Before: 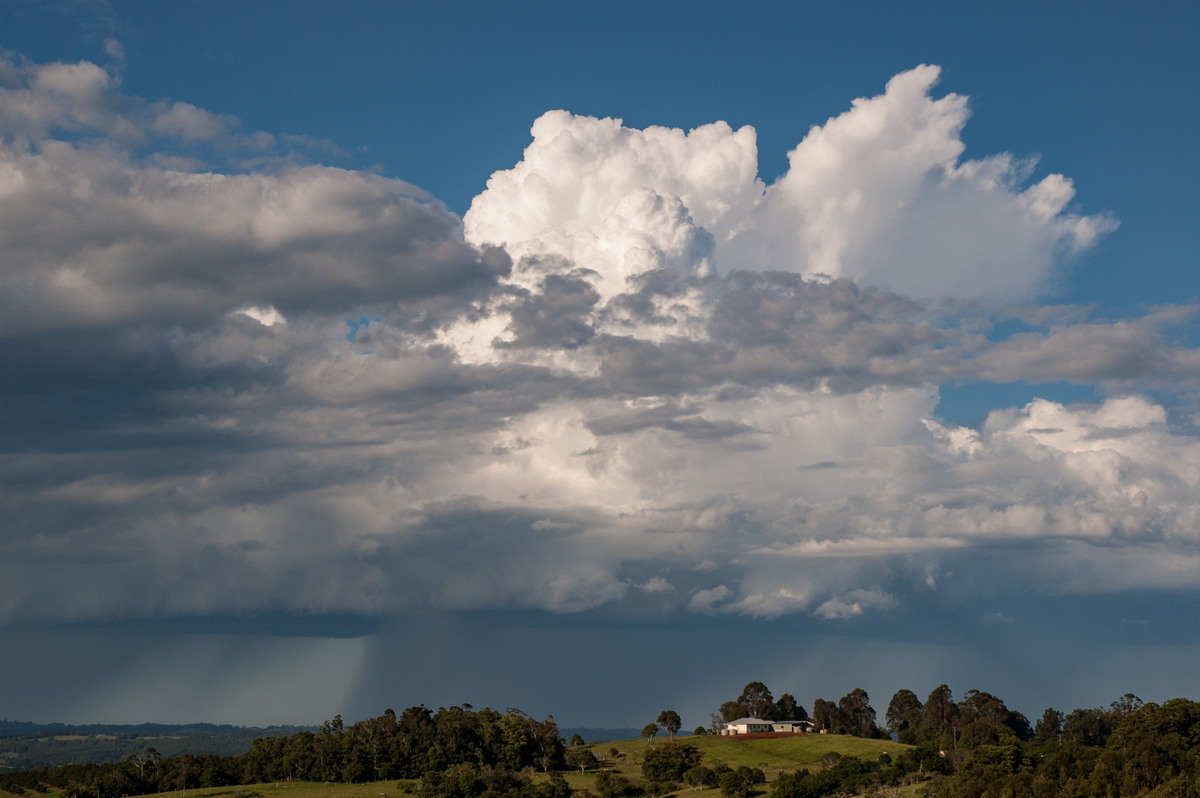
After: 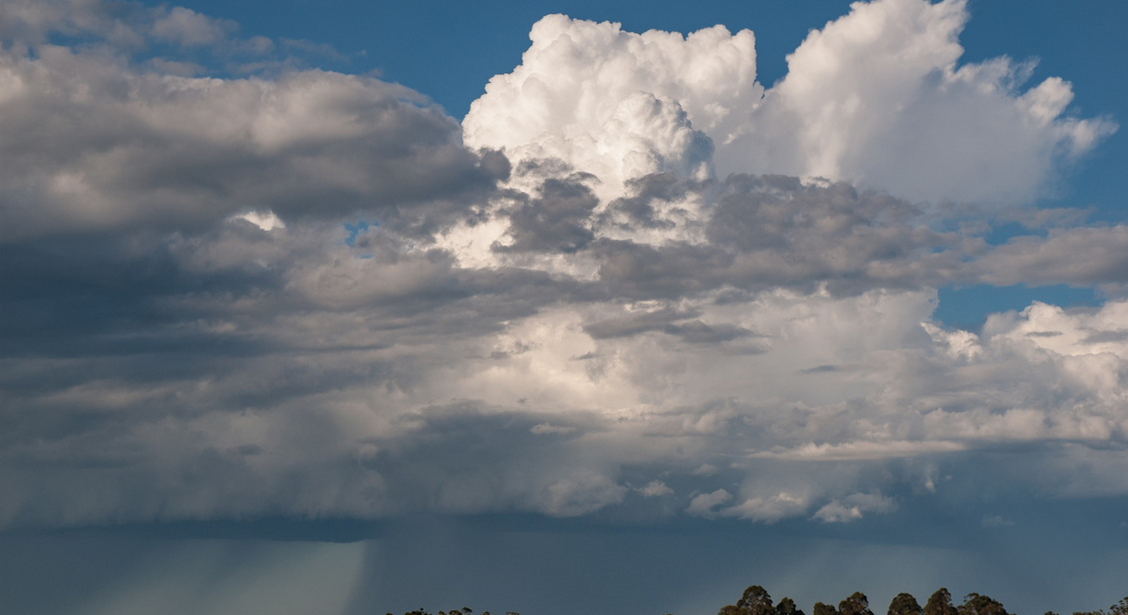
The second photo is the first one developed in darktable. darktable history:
crop and rotate: angle 0.091°, top 12.064%, right 5.763%, bottom 10.625%
shadows and highlights: radius 105.69, shadows 23.93, highlights -59.63, low approximation 0.01, soften with gaussian
